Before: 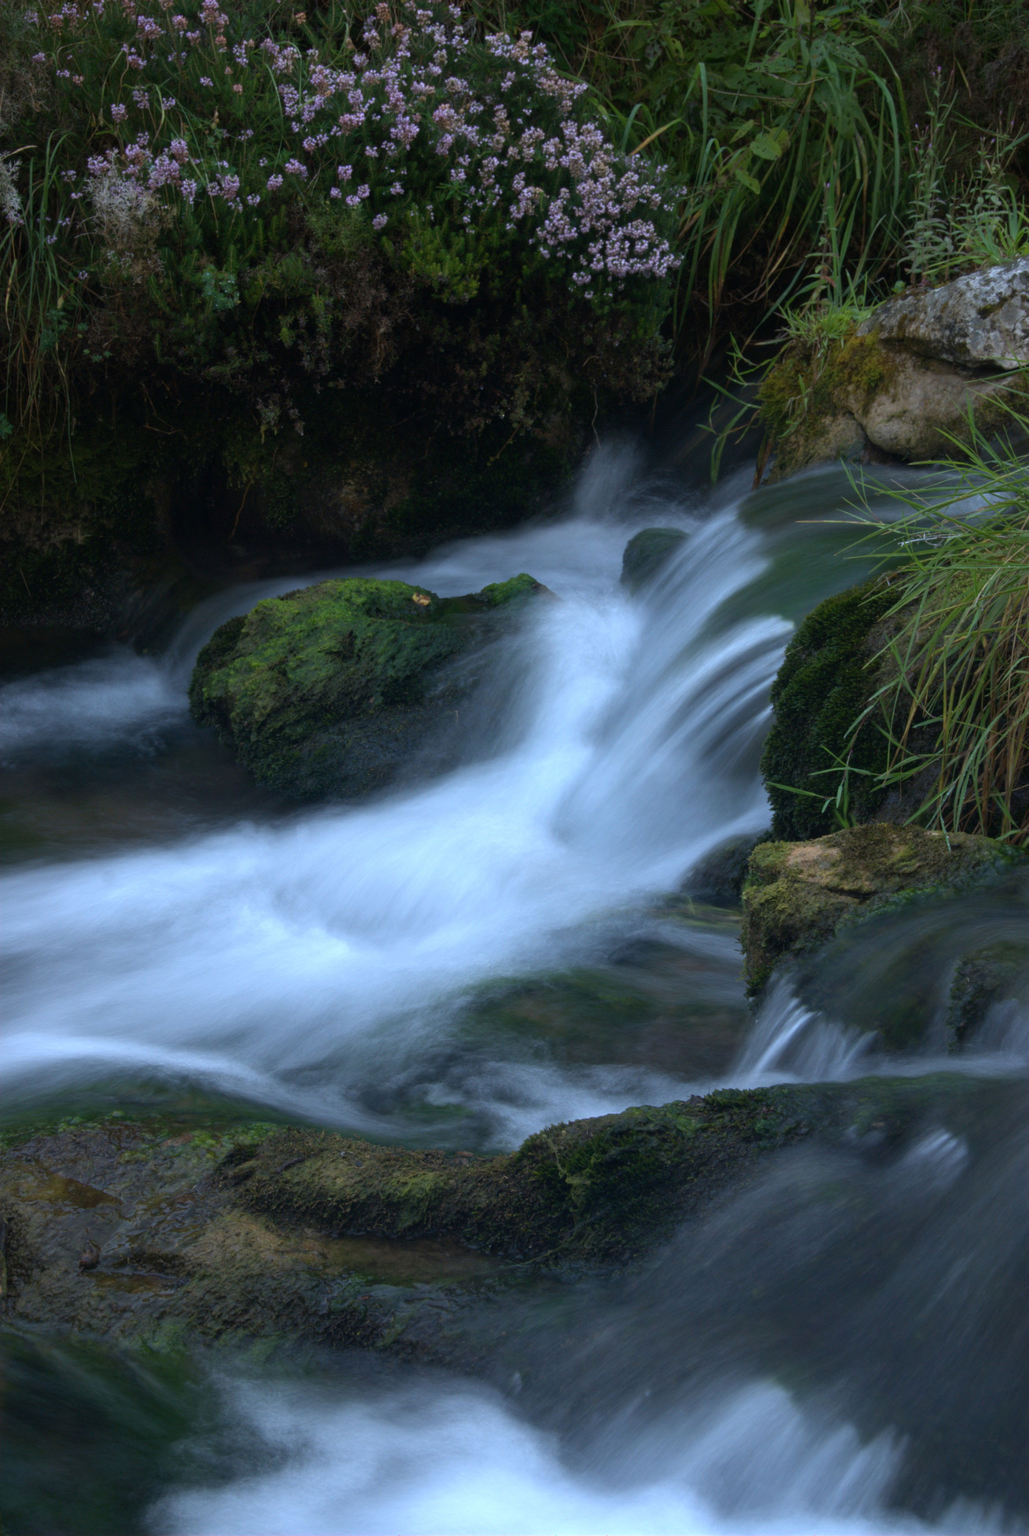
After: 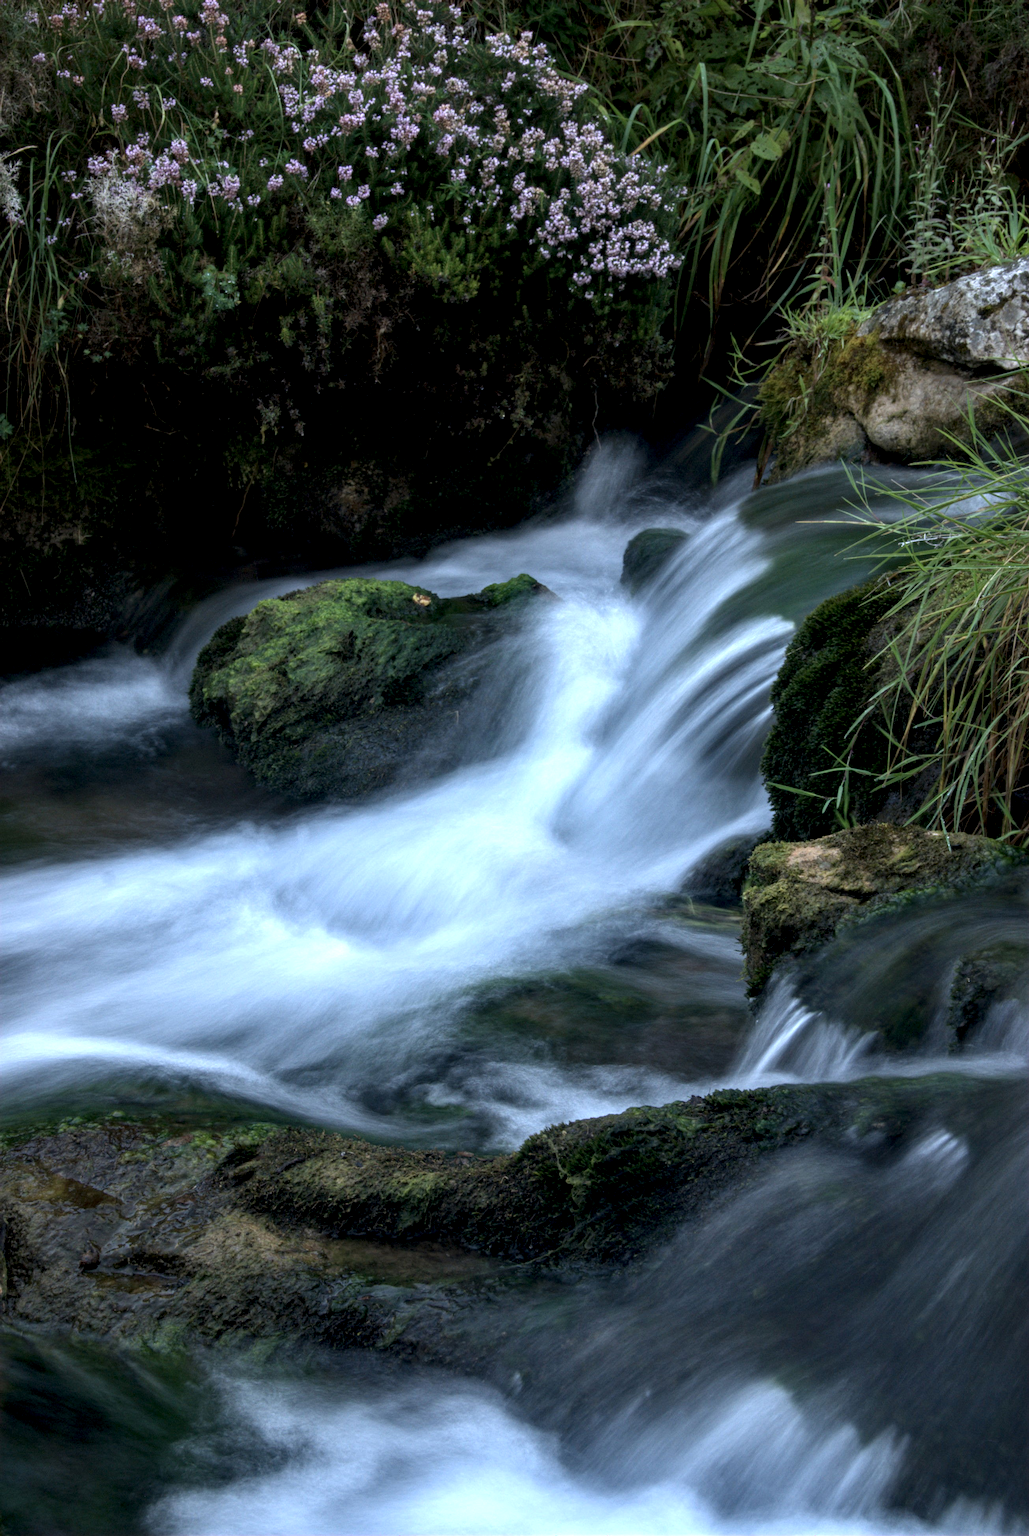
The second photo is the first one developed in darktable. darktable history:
local contrast: highlights 16%, detail 185%
